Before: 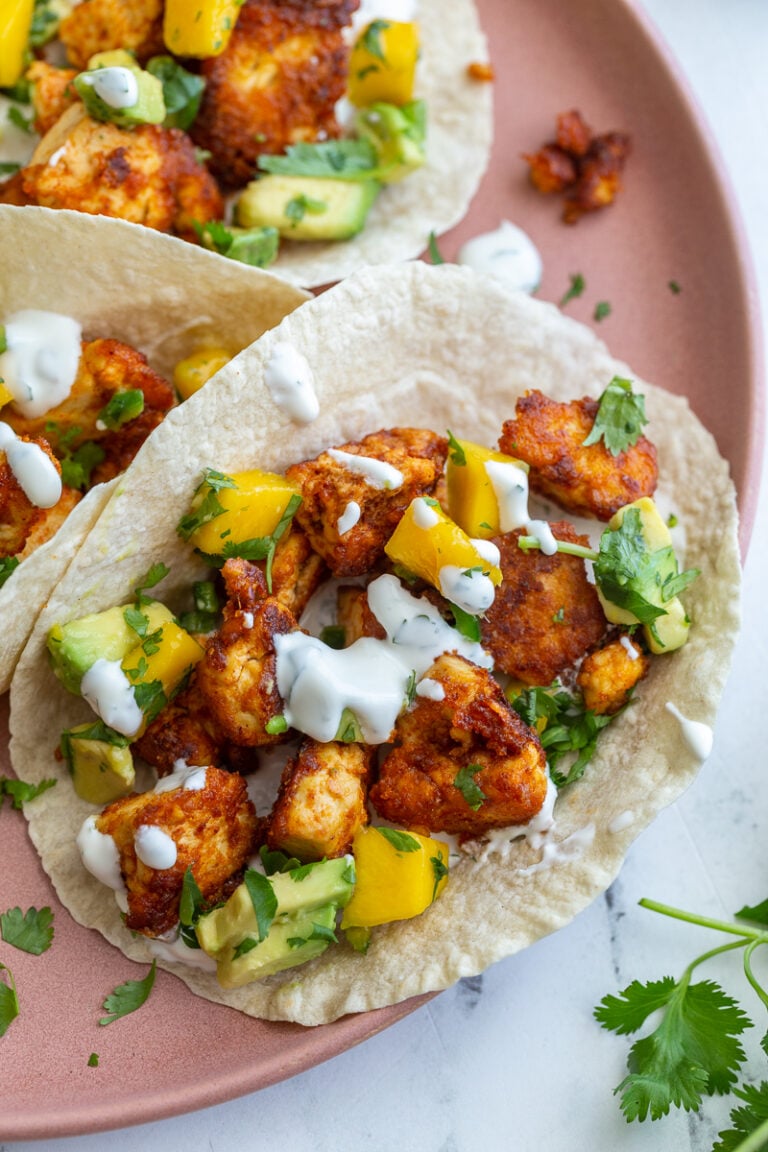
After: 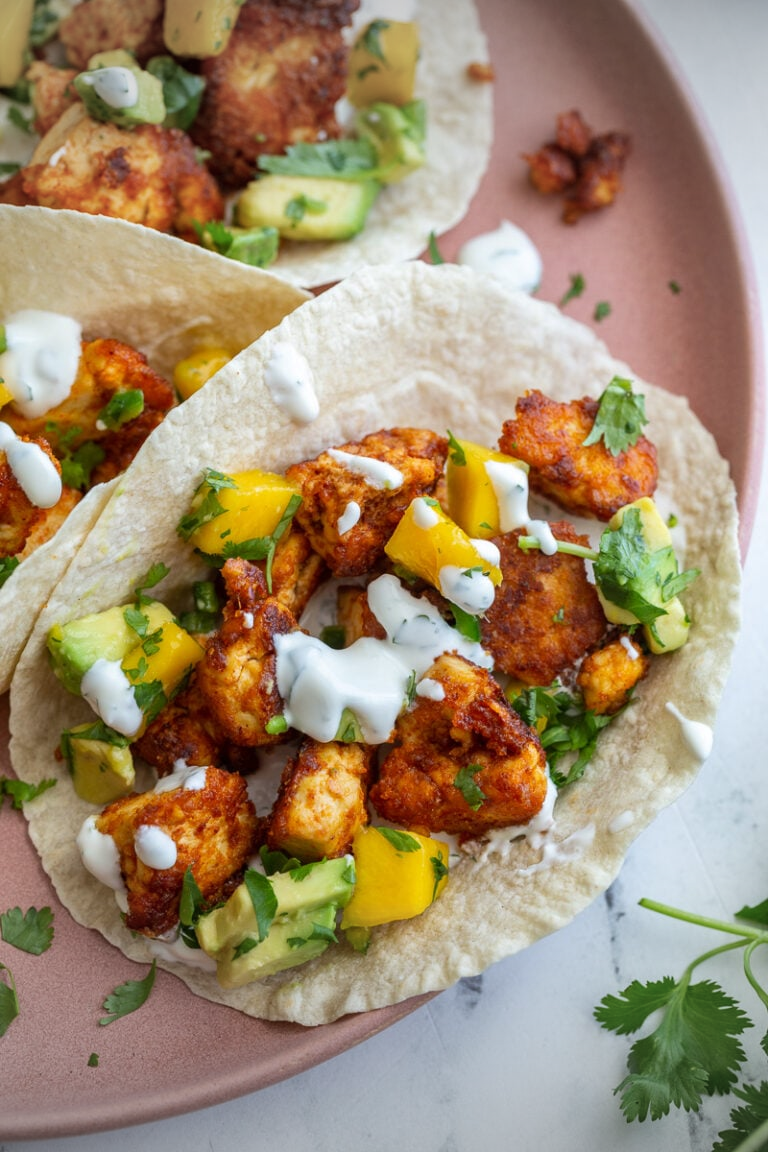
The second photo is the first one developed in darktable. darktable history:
vignetting: fall-off start 98.09%, fall-off radius 98.79%, width/height ratio 1.425
